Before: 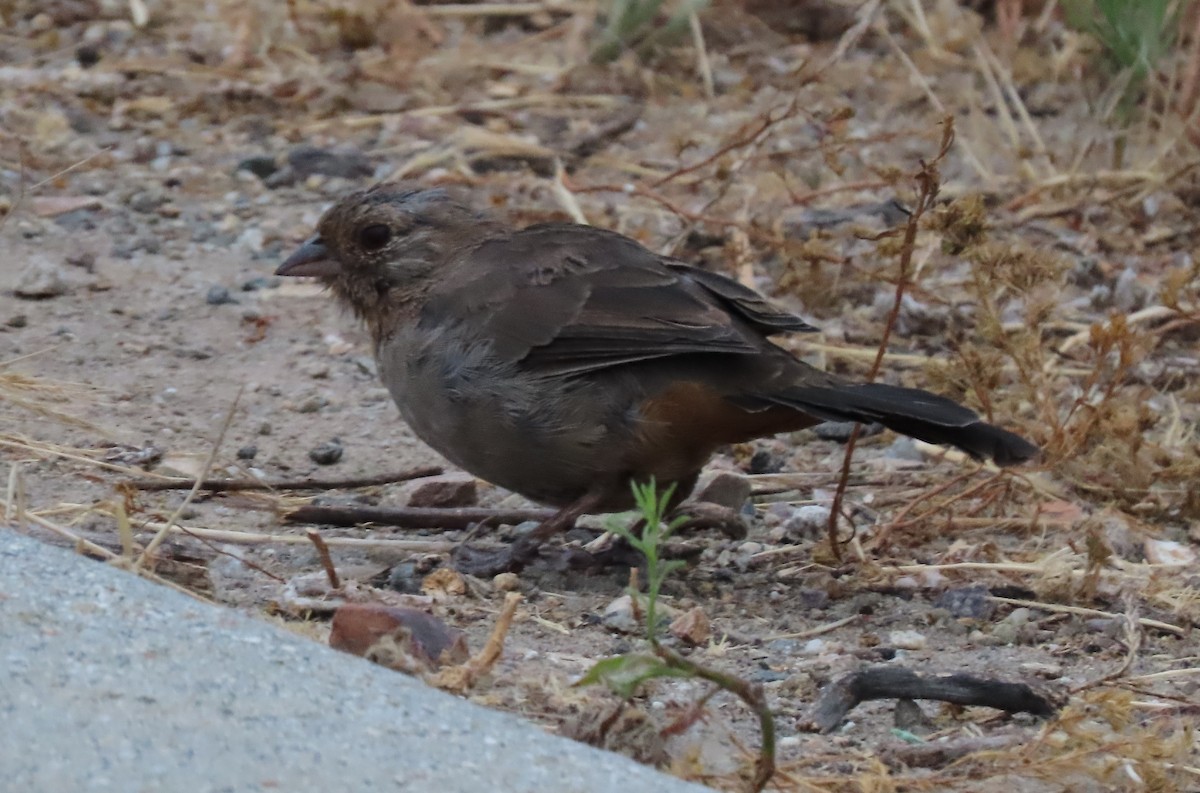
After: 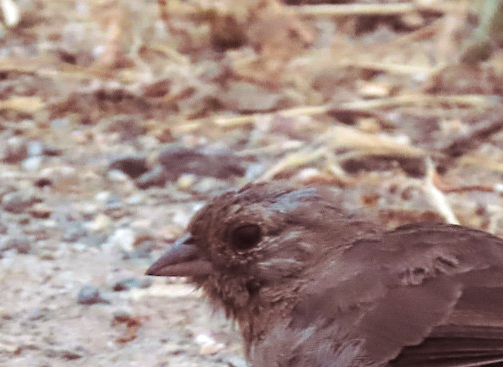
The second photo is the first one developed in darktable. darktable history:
exposure: black level correction 0, exposure 1 EV, compensate exposure bias true, compensate highlight preservation false
split-toning: shadows › saturation 0.41, highlights › saturation 0, compress 33.55%
crop and rotate: left 10.817%, top 0.062%, right 47.194%, bottom 53.626%
